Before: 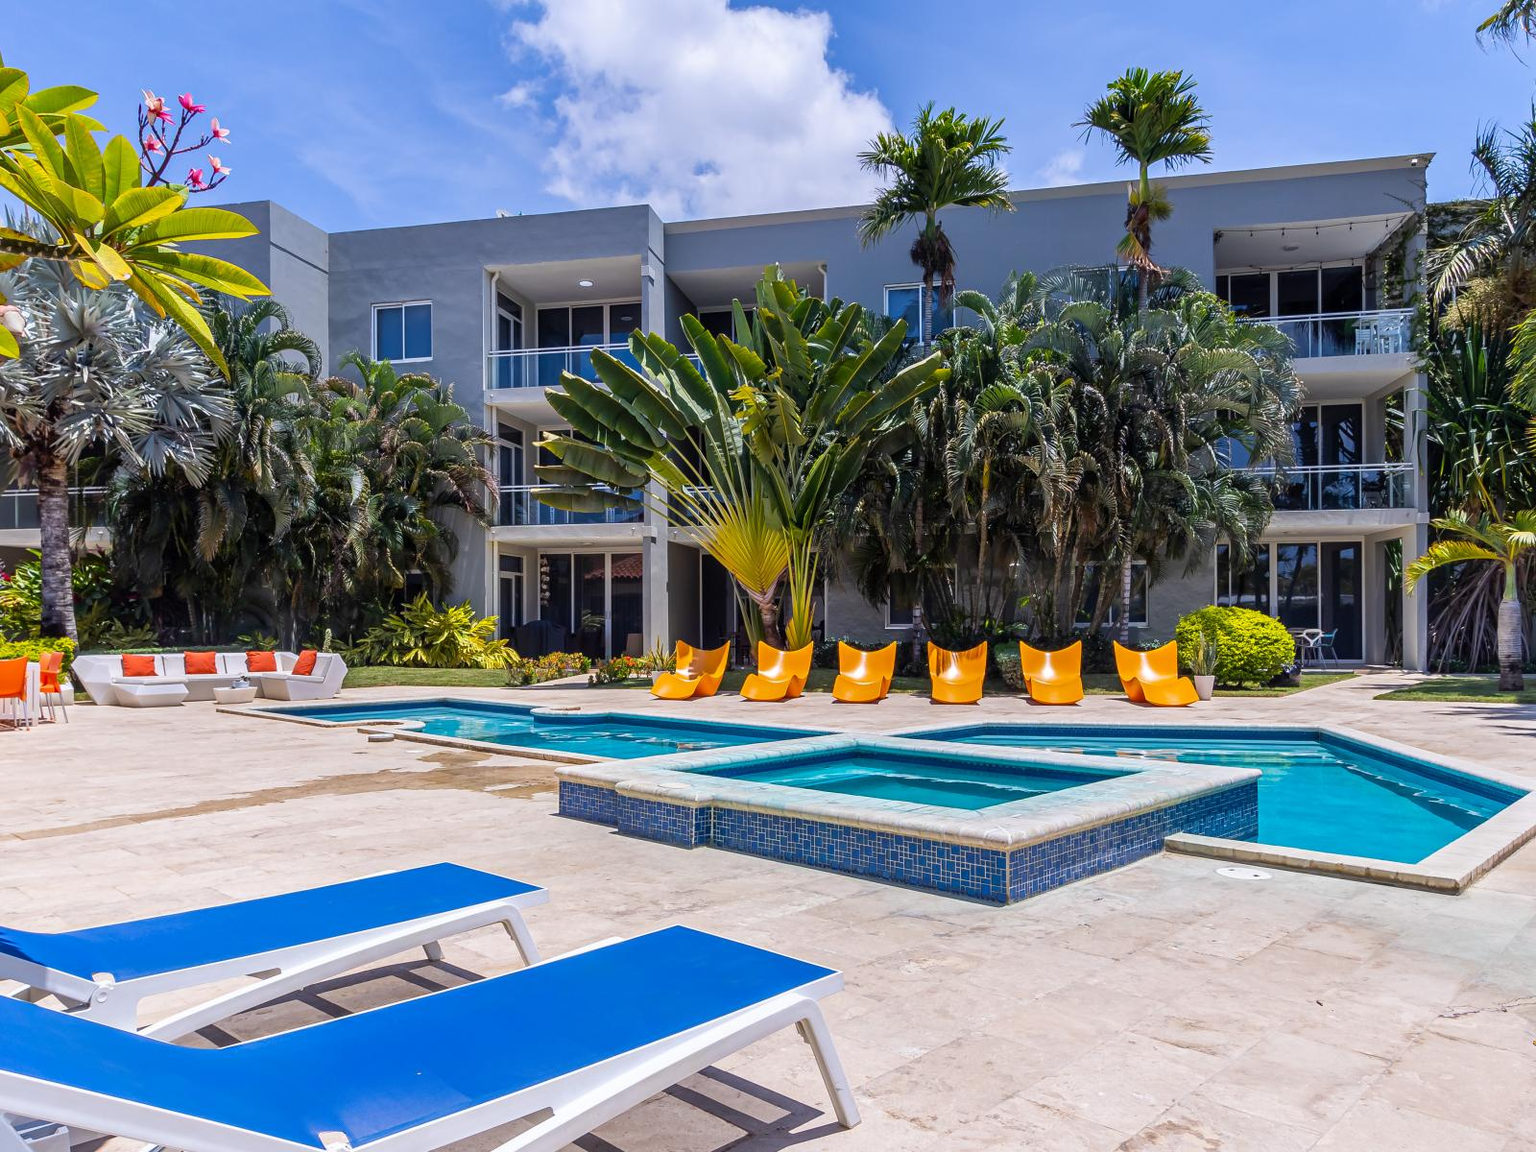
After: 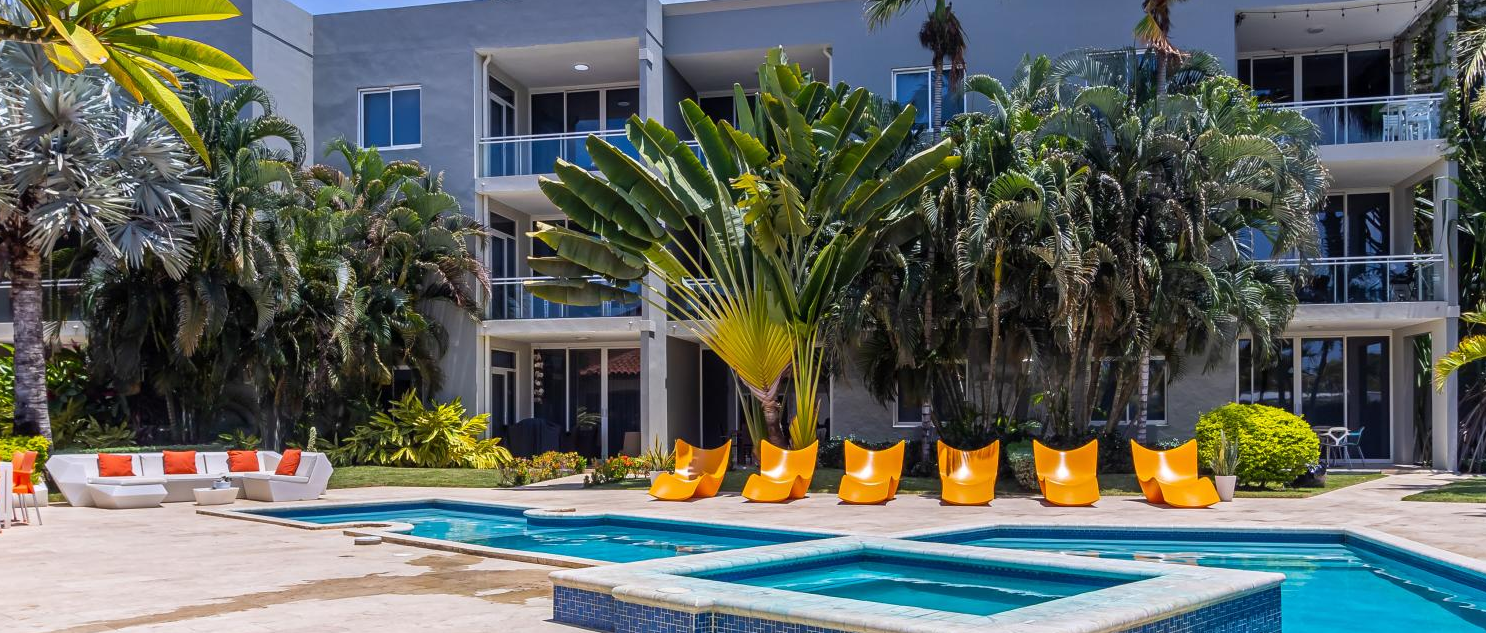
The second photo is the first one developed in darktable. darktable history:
crop: left 1.84%, top 19.071%, right 5.251%, bottom 28.114%
